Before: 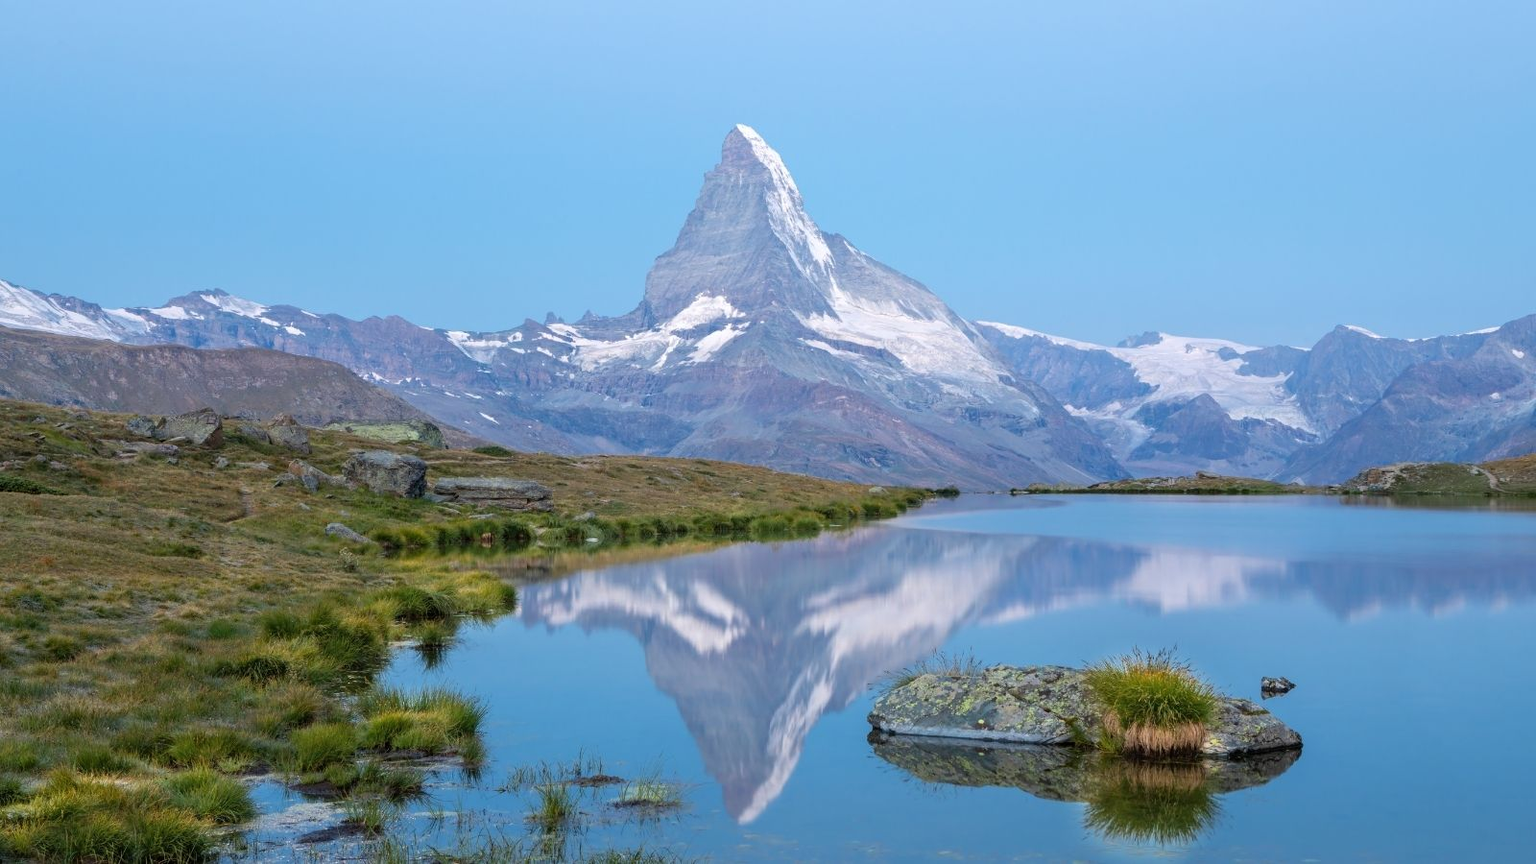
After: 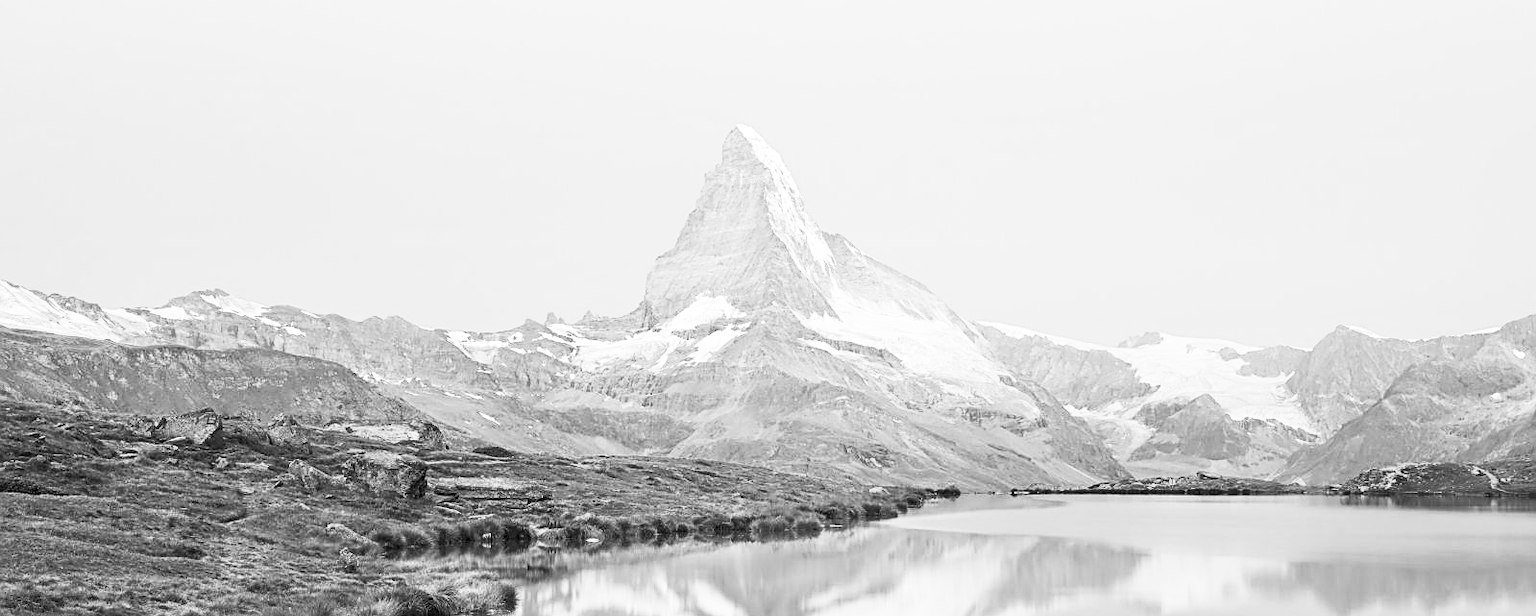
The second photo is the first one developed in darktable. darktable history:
color balance: mode lift, gamma, gain (sRGB)
sharpen: on, module defaults
contrast brightness saturation: contrast 0.53, brightness 0.47, saturation -1
crop: bottom 28.576%
